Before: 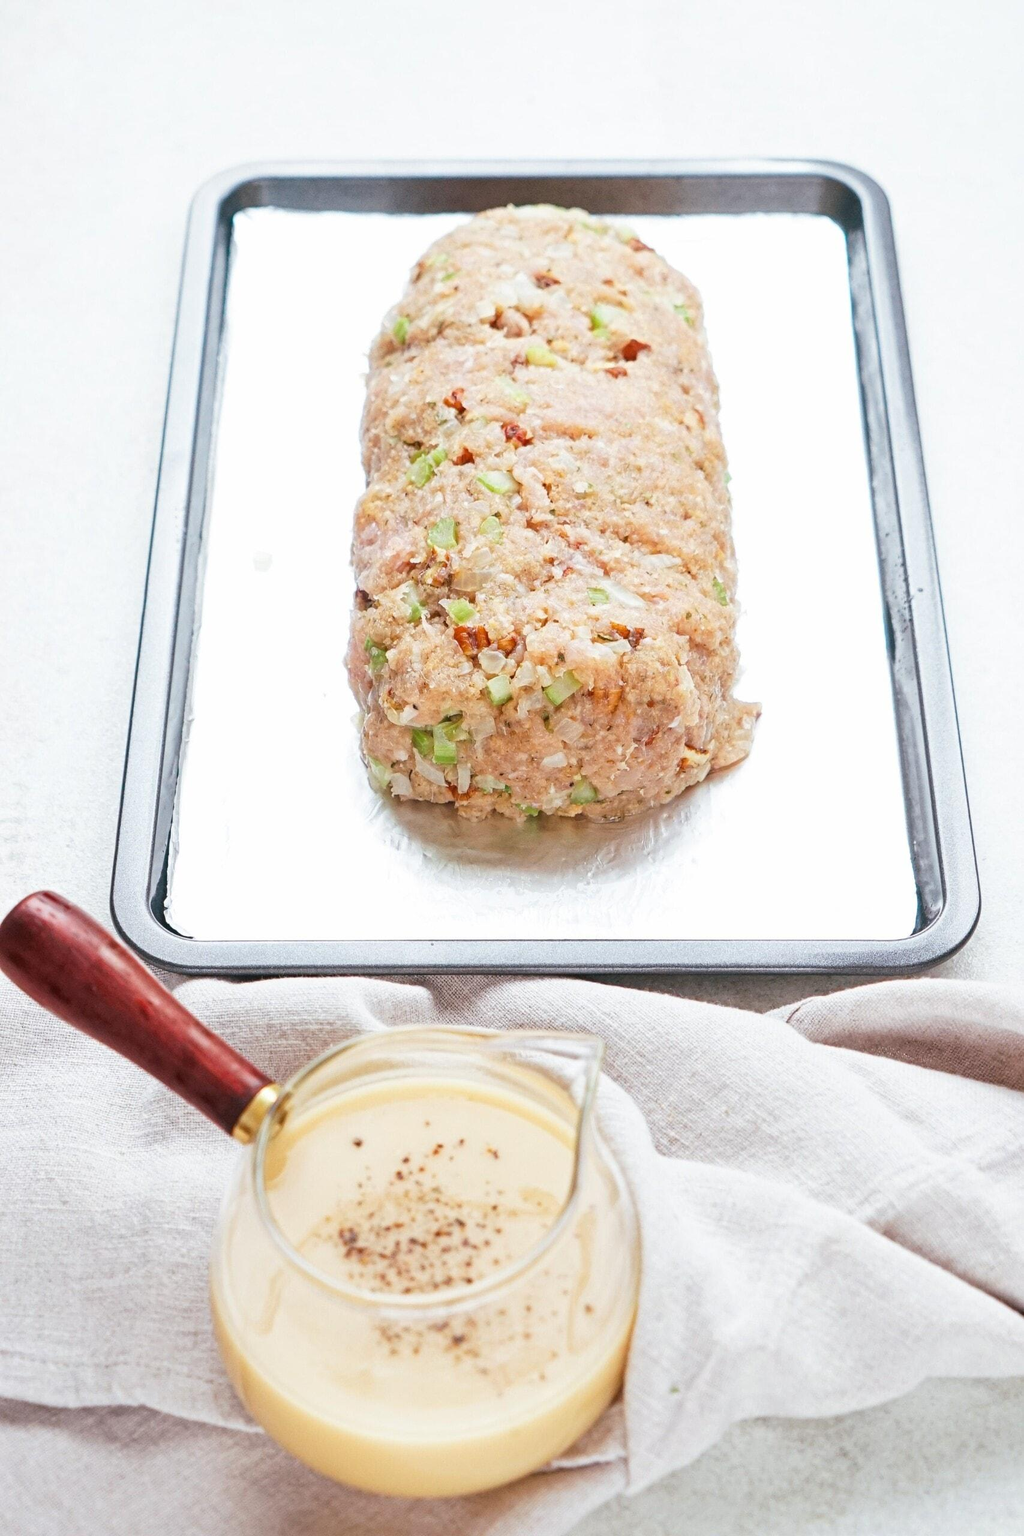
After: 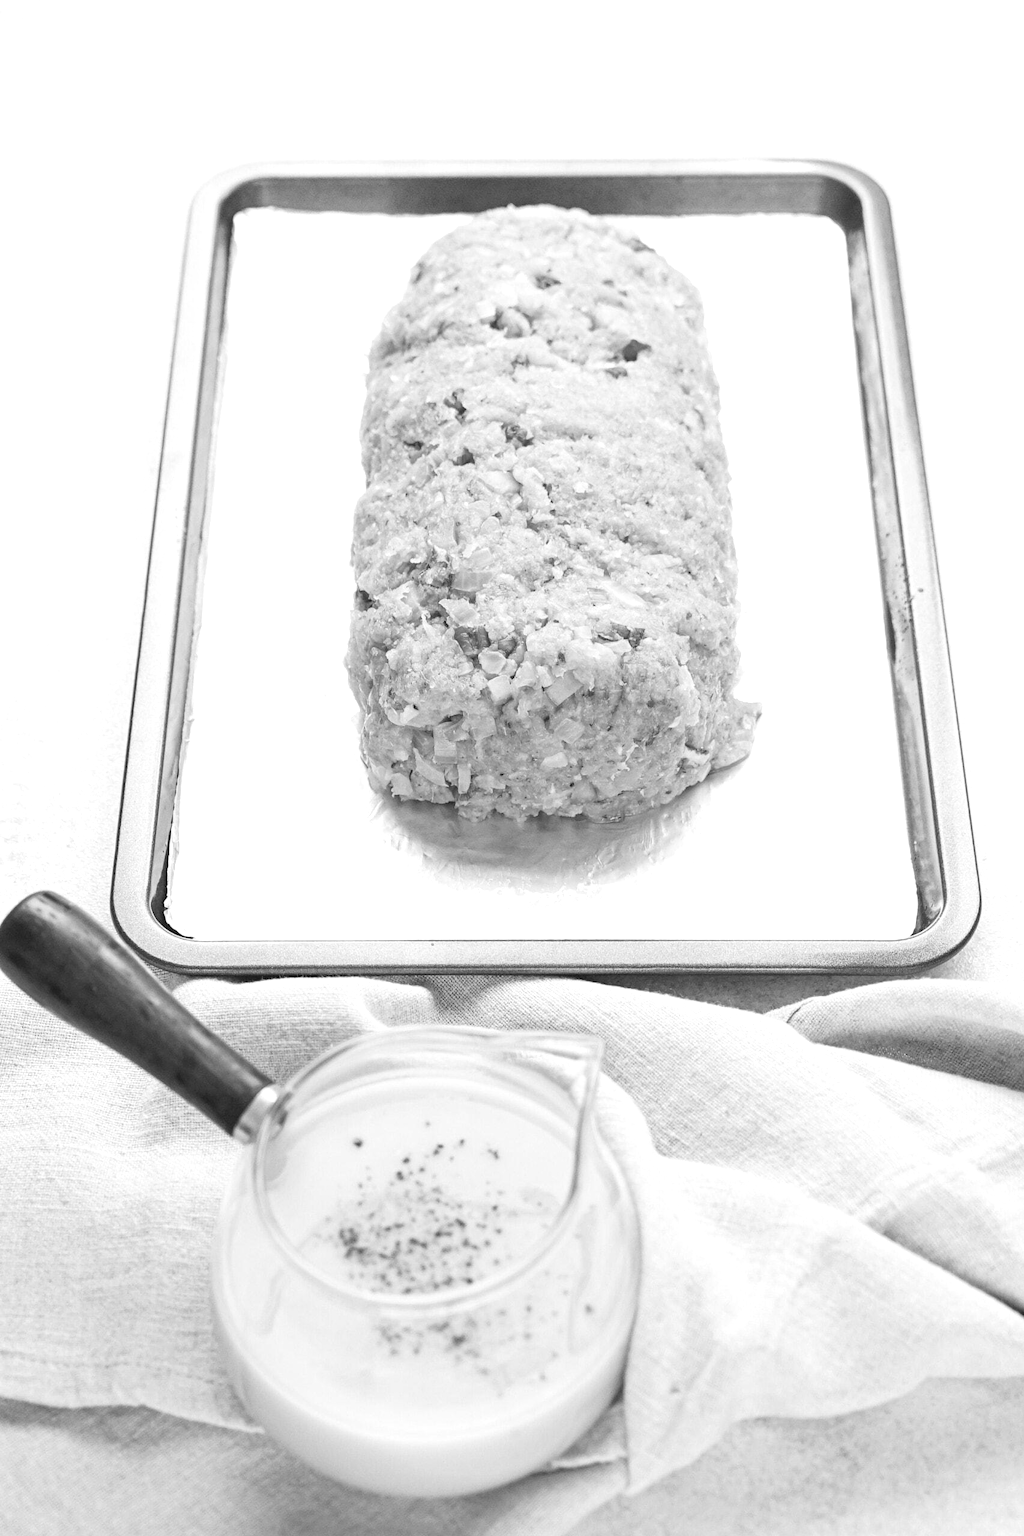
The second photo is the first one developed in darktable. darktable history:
local contrast: mode bilateral grid, contrast 100, coarseness 100, detail 91%, midtone range 0.2
monochrome: on, module defaults
exposure: exposure 0.217 EV, compensate highlight preservation false
